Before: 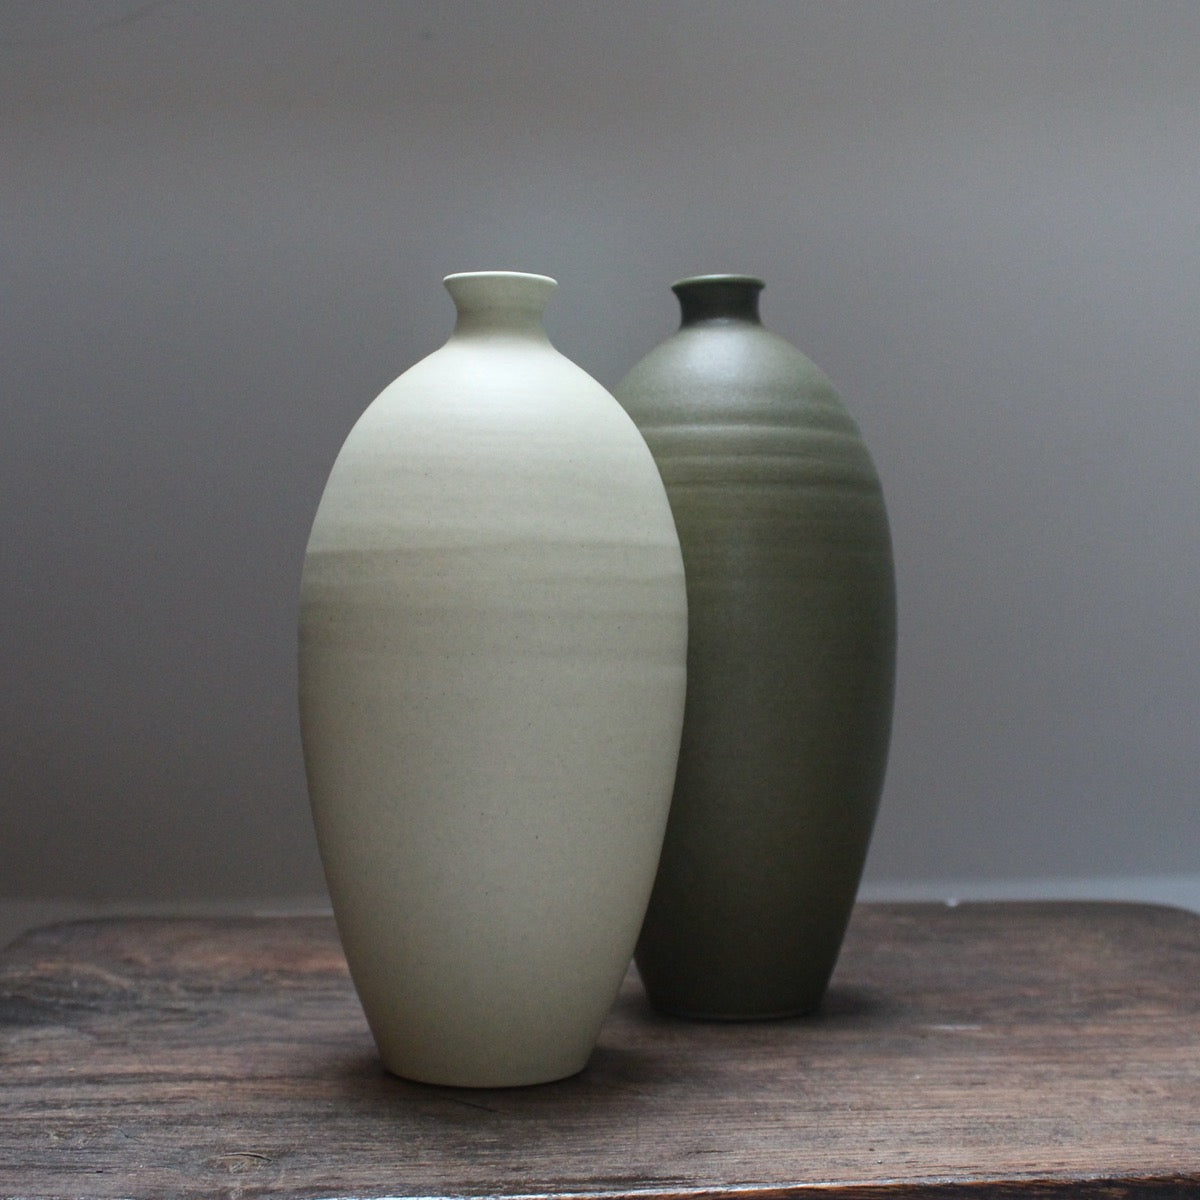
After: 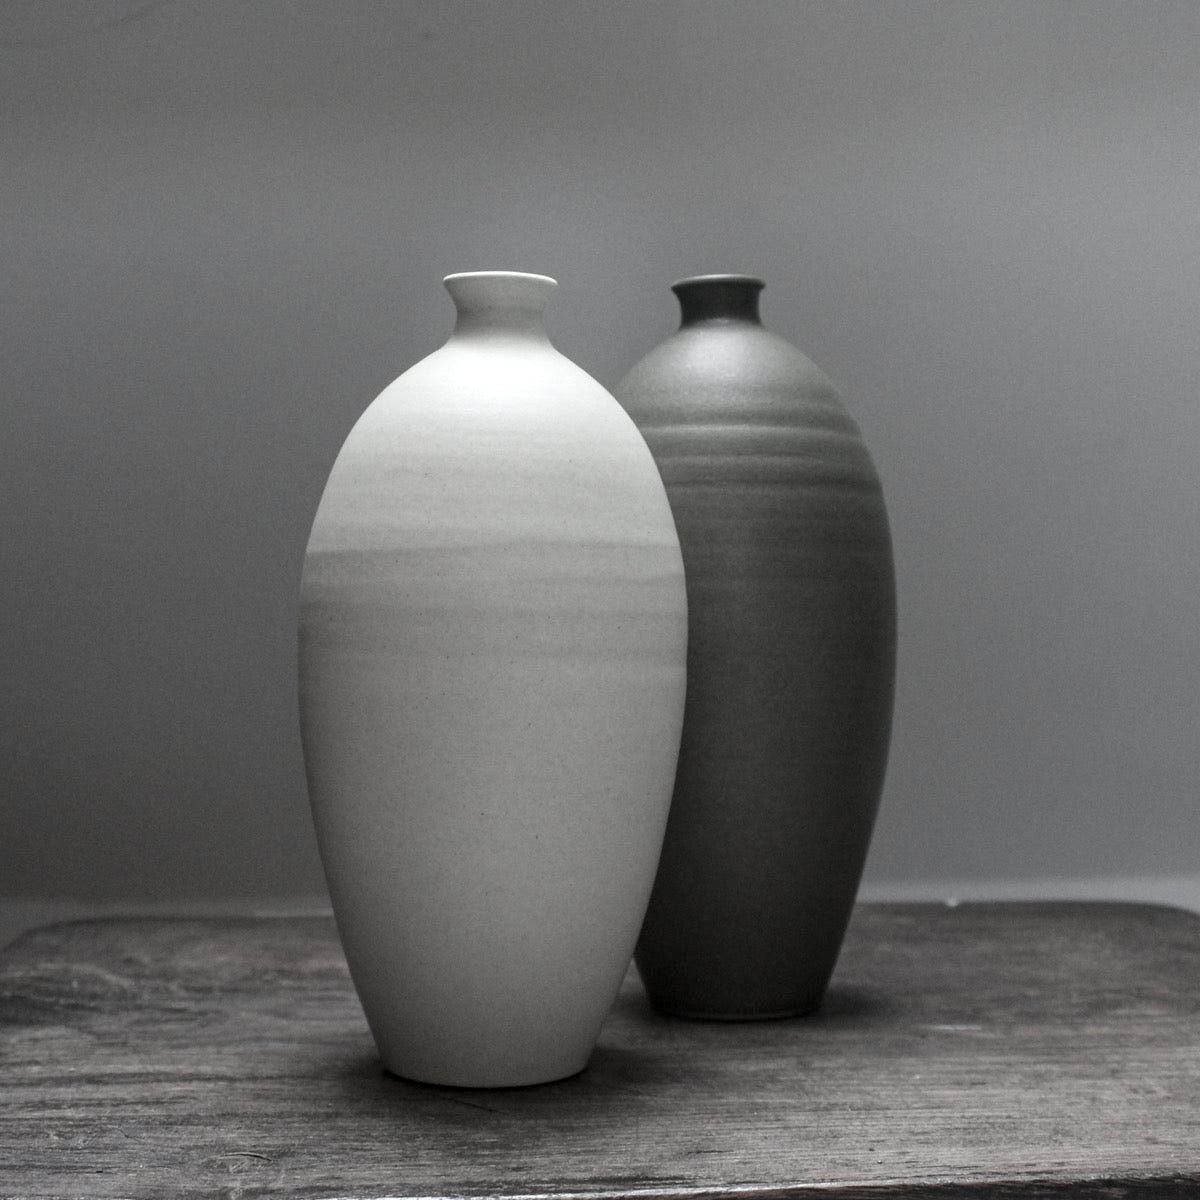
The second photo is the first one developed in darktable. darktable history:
local contrast: on, module defaults
color correction: highlights b* 0.015, saturation 0.239
